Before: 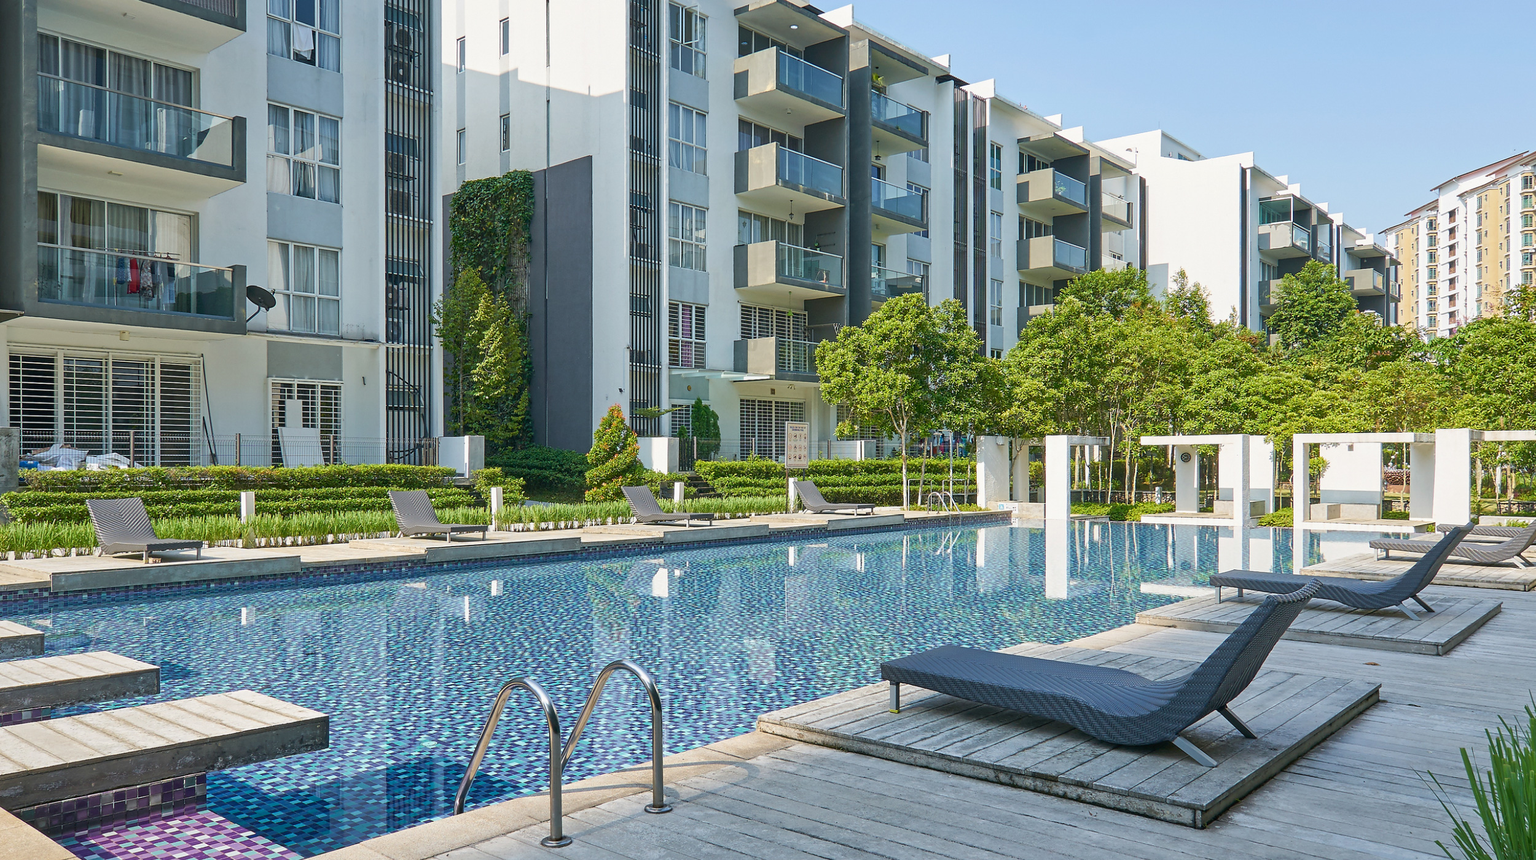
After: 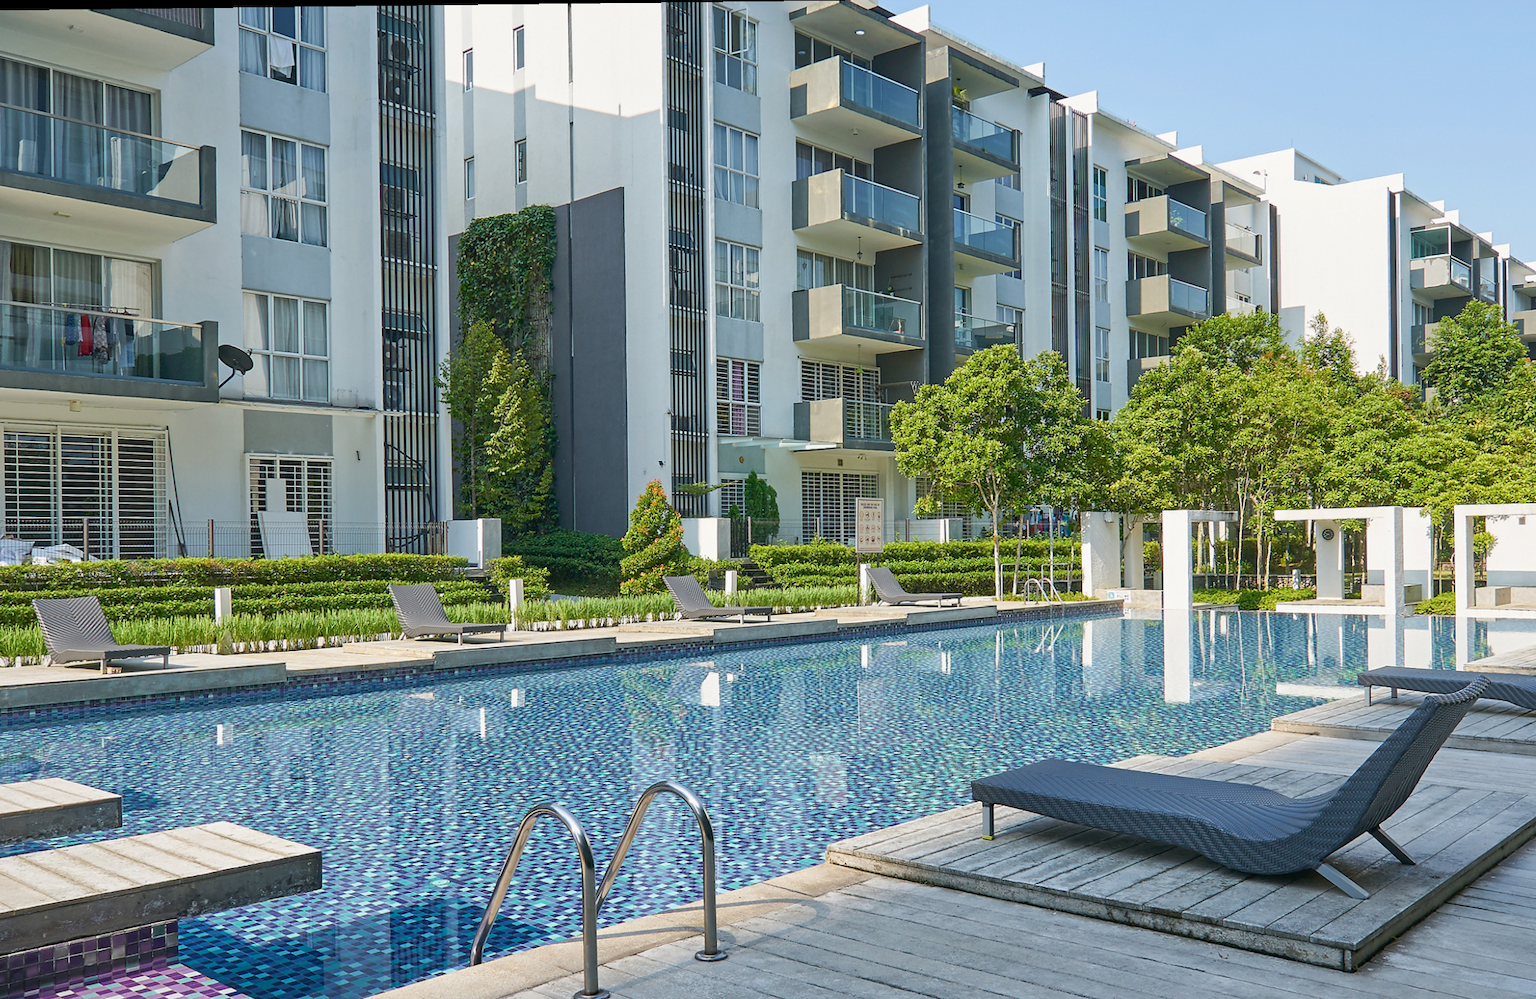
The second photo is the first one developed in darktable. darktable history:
crop and rotate: angle 0.678°, left 4.203%, top 0.946%, right 11.501%, bottom 2.45%
